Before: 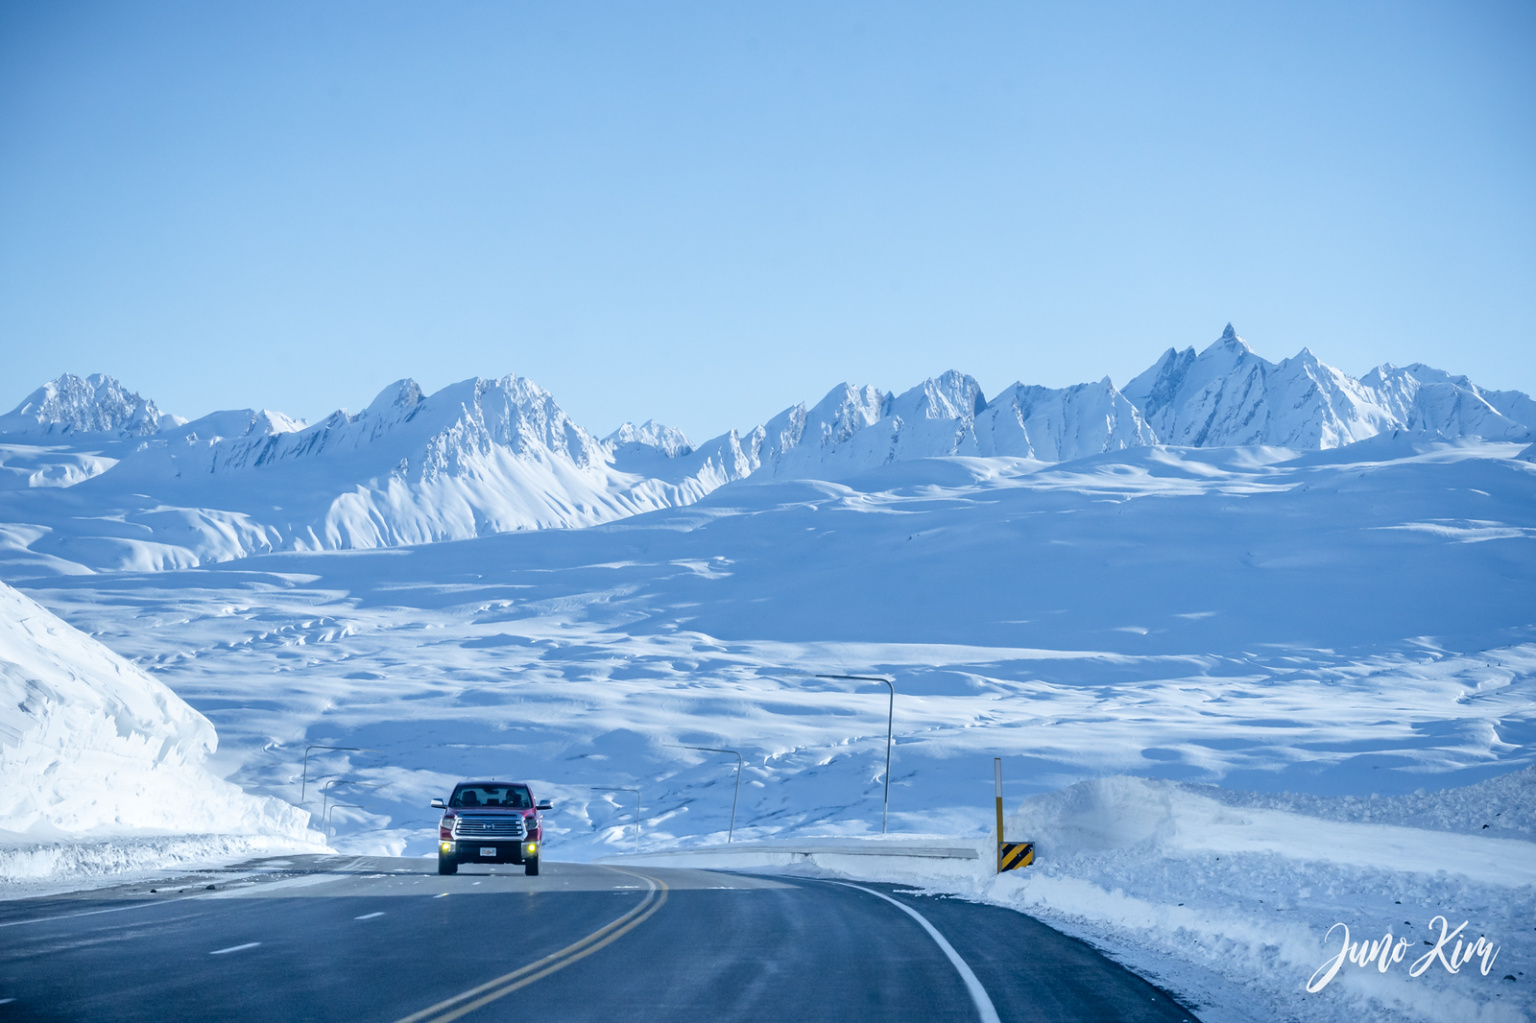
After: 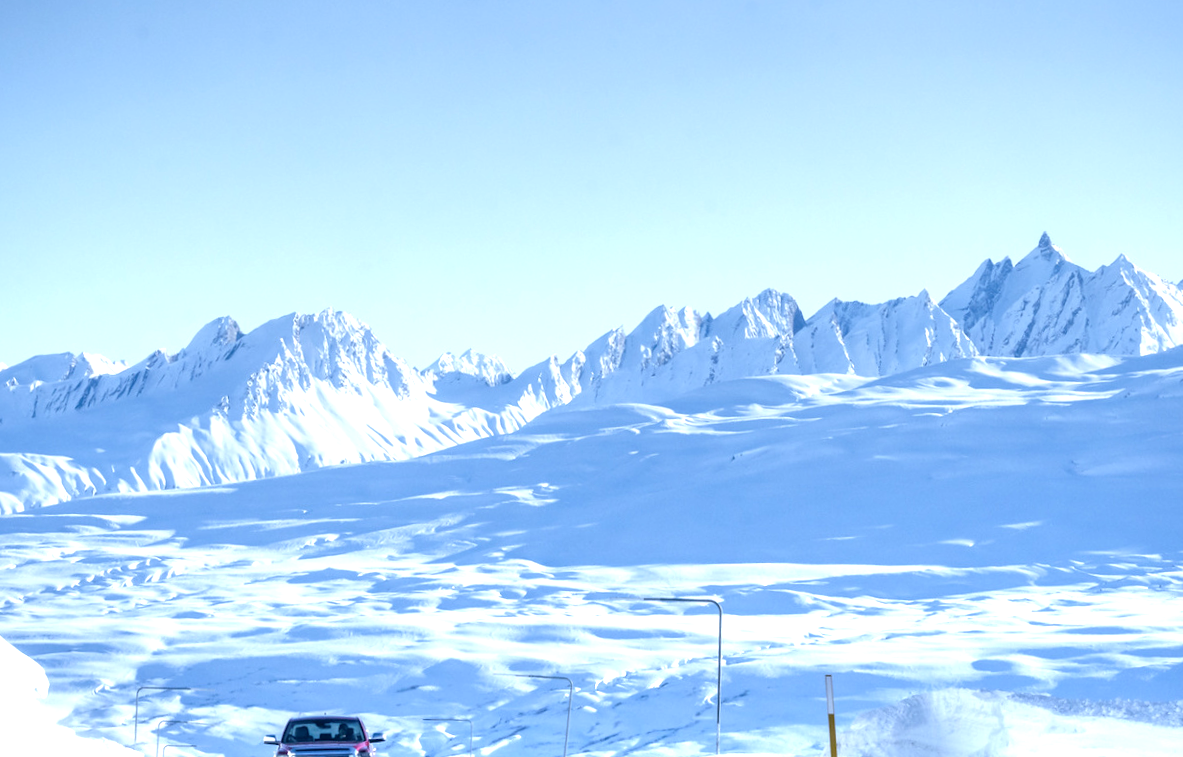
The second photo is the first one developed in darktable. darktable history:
crop and rotate: left 10.77%, top 5.1%, right 10.41%, bottom 16.76%
rotate and perspective: rotation -2°, crop left 0.022, crop right 0.978, crop top 0.049, crop bottom 0.951
local contrast: on, module defaults
graduated density: on, module defaults
exposure: black level correction 0, exposure 0.9 EV, compensate highlight preservation false
color balance: lift [0.998, 0.998, 1.001, 1.002], gamma [0.995, 1.025, 0.992, 0.975], gain [0.995, 1.02, 0.997, 0.98]
